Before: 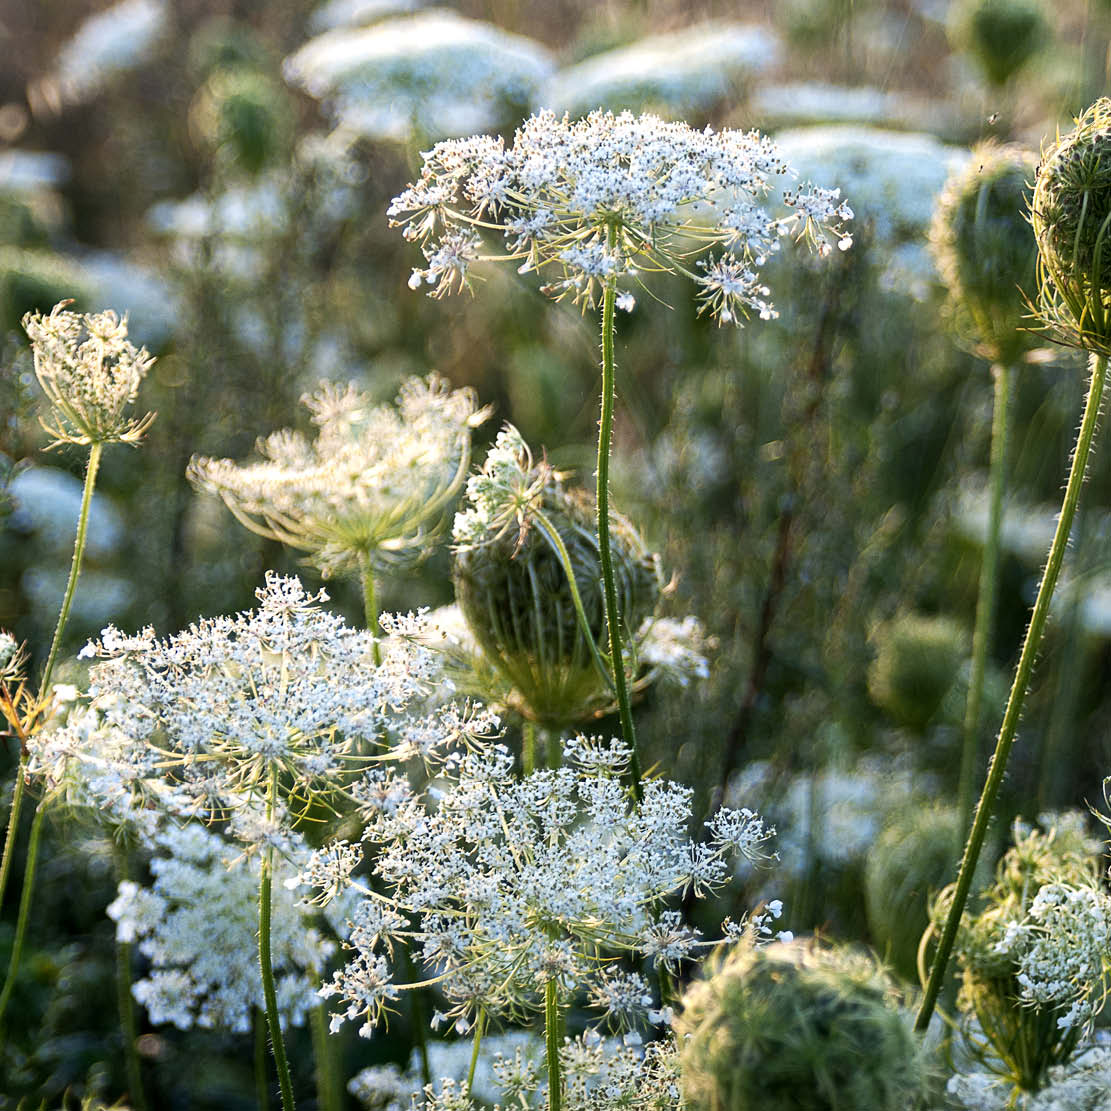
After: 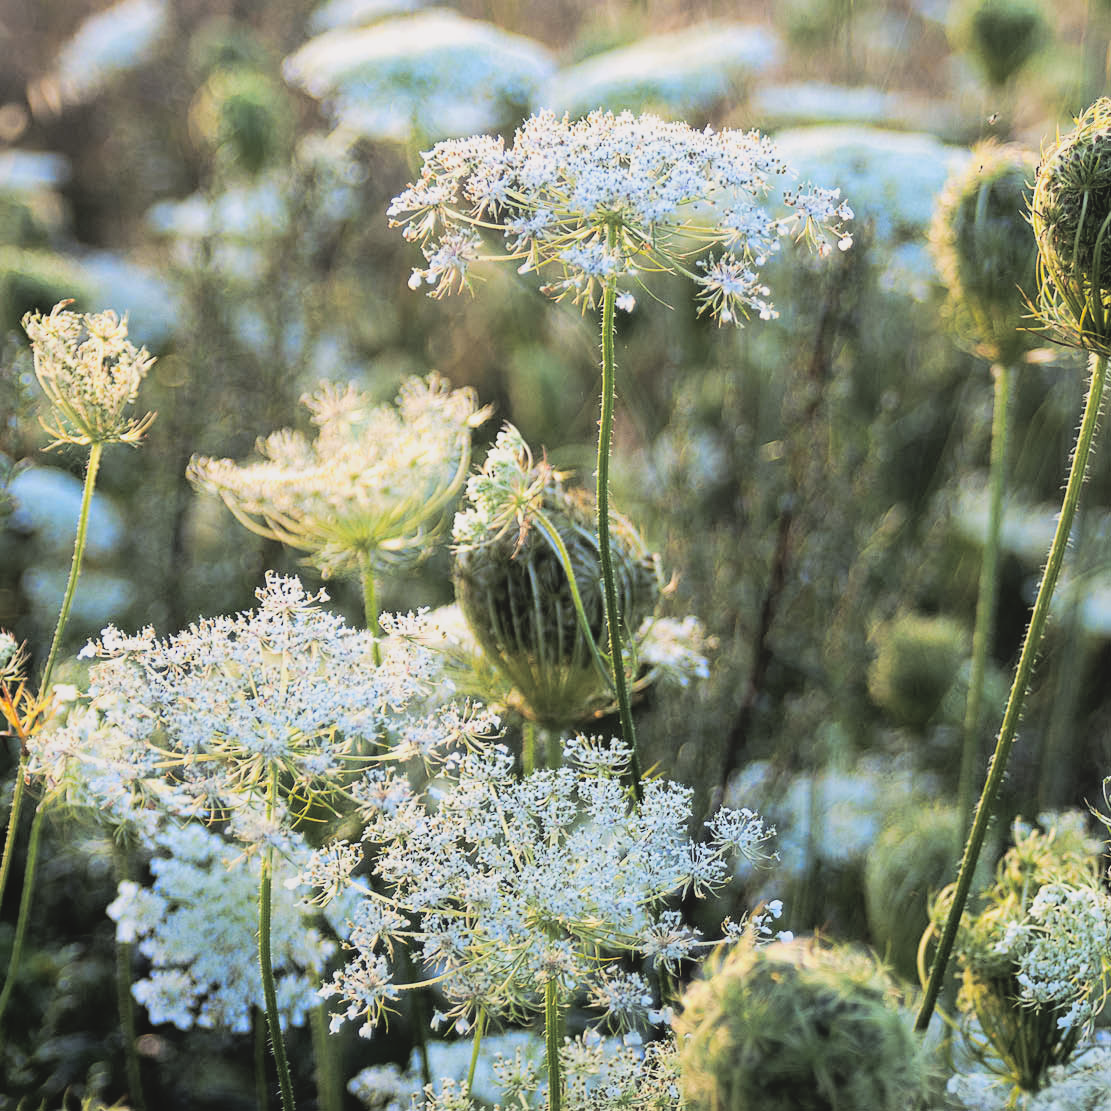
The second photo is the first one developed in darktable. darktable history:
local contrast: highlights 68%, shadows 68%, detail 82%, midtone range 0.325
split-toning: shadows › hue 36°, shadows › saturation 0.05, highlights › hue 10.8°, highlights › saturation 0.15, compress 40%
tone curve: curves: ch0 [(0, 0) (0.07, 0.057) (0.15, 0.177) (0.352, 0.445) (0.59, 0.703) (0.857, 0.908) (1, 1)], color space Lab, linked channels, preserve colors none
